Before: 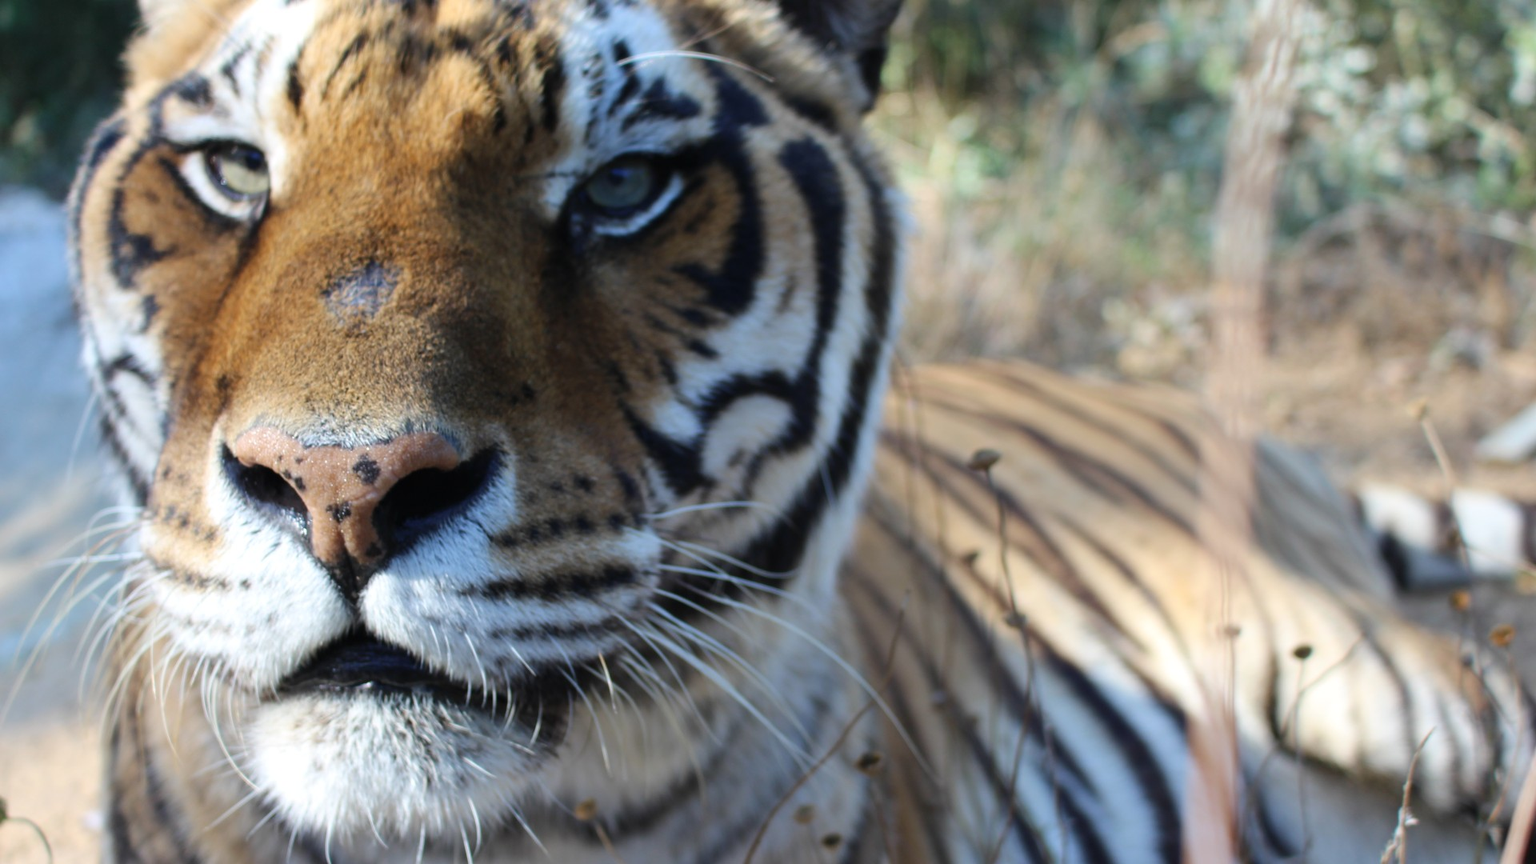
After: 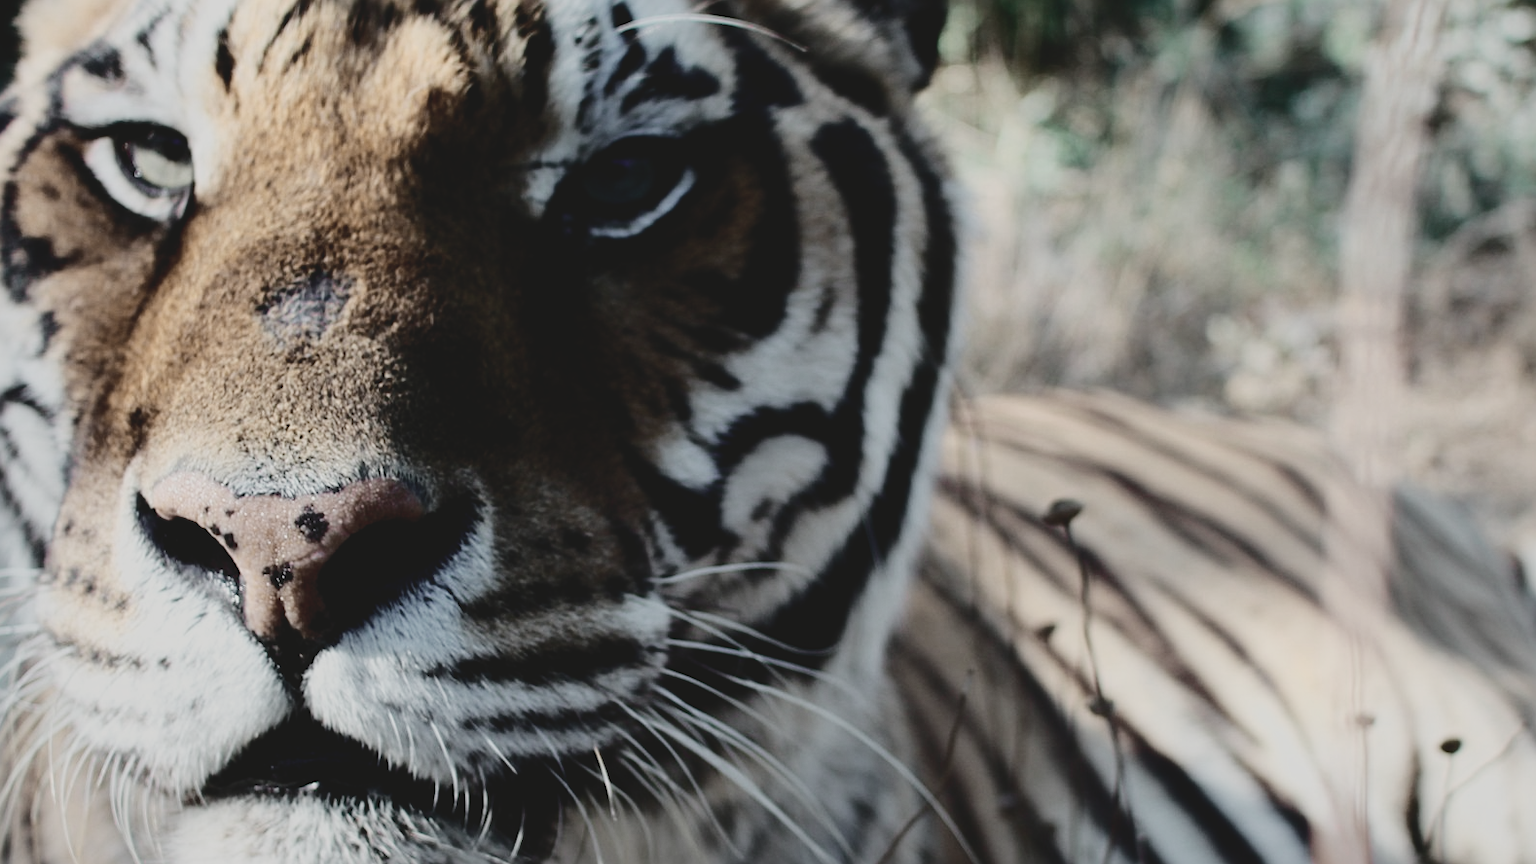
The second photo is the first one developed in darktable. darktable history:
shadows and highlights: shadows 10, white point adjustment 1, highlights -40
sharpen: radius 2.167, amount 0.381, threshold 0
white balance: red 1, blue 1
tone equalizer: -8 EV -0.417 EV, -7 EV -0.389 EV, -6 EV -0.333 EV, -5 EV -0.222 EV, -3 EV 0.222 EV, -2 EV 0.333 EV, -1 EV 0.389 EV, +0 EV 0.417 EV, edges refinement/feathering 500, mask exposure compensation -1.57 EV, preserve details no
color zones: curves: ch0 [(0, 0.6) (0.129, 0.585) (0.193, 0.596) (0.429, 0.5) (0.571, 0.5) (0.714, 0.5) (0.857, 0.5) (1, 0.6)]; ch1 [(0, 0.453) (0.112, 0.245) (0.213, 0.252) (0.429, 0.233) (0.571, 0.231) (0.683, 0.242) (0.857, 0.296) (1, 0.453)]
tone curve: curves: ch0 [(0, 0.087) (0.175, 0.178) (0.466, 0.498) (0.715, 0.764) (1, 0.961)]; ch1 [(0, 0) (0.437, 0.398) (0.476, 0.466) (0.505, 0.505) (0.534, 0.544) (0.612, 0.605) (0.641, 0.643) (1, 1)]; ch2 [(0, 0) (0.359, 0.379) (0.427, 0.453) (0.489, 0.495) (0.531, 0.534) (0.579, 0.579) (1, 1)], color space Lab, independent channels, preserve colors none
crop and rotate: left 7.196%, top 4.574%, right 10.605%, bottom 13.178%
filmic rgb: middle gray luminance 29%, black relative exposure -10.3 EV, white relative exposure 5.5 EV, threshold 6 EV, target black luminance 0%, hardness 3.95, latitude 2.04%, contrast 1.132, highlights saturation mix 5%, shadows ↔ highlights balance 15.11%, add noise in highlights 0, preserve chrominance no, color science v3 (2019), use custom middle-gray values true, iterations of high-quality reconstruction 0, contrast in highlights soft, enable highlight reconstruction true
